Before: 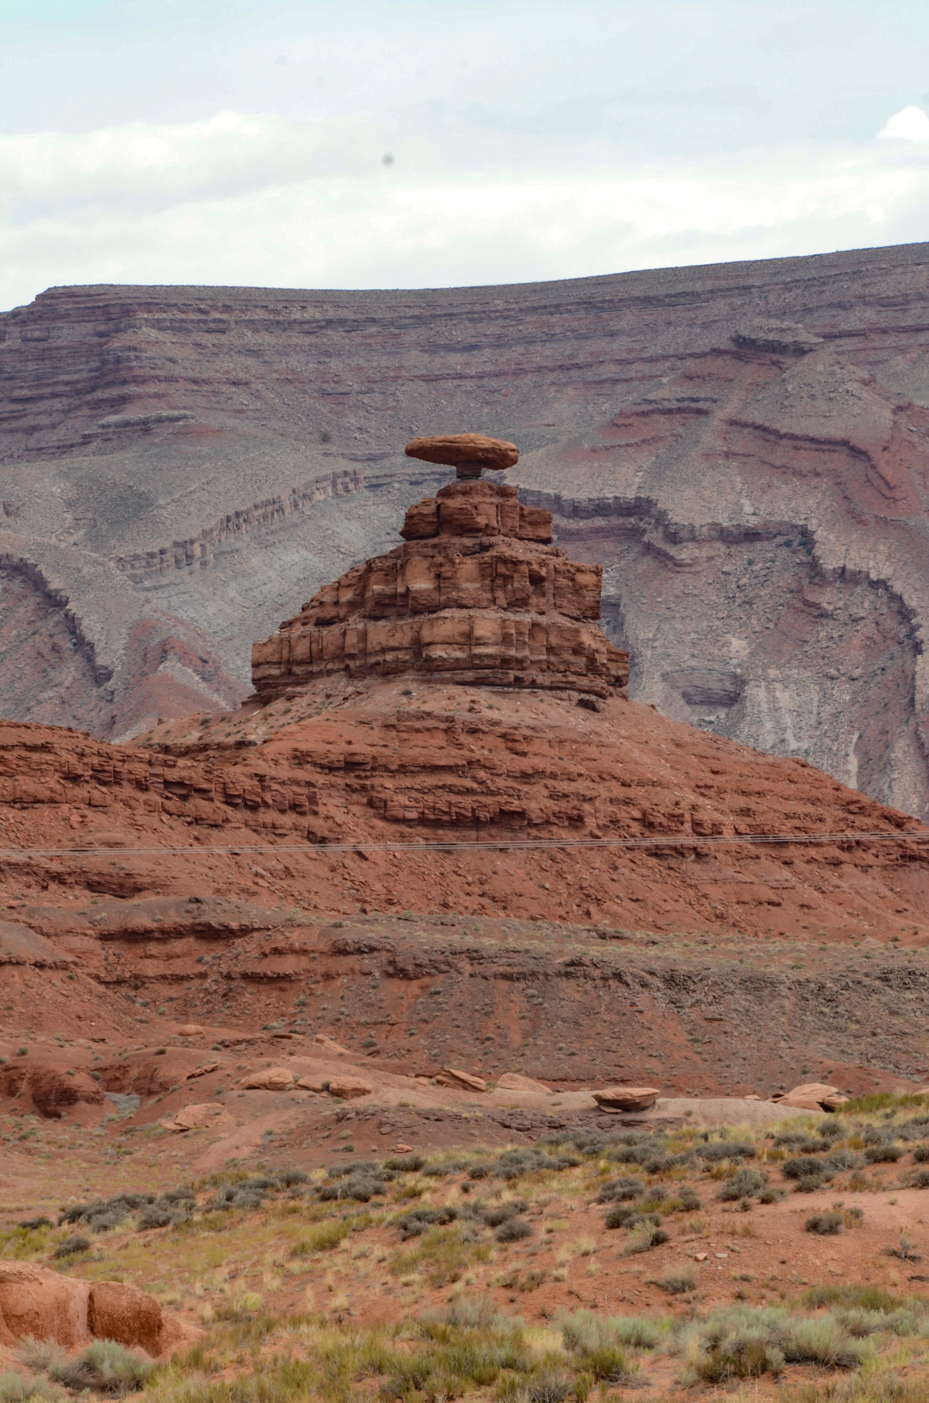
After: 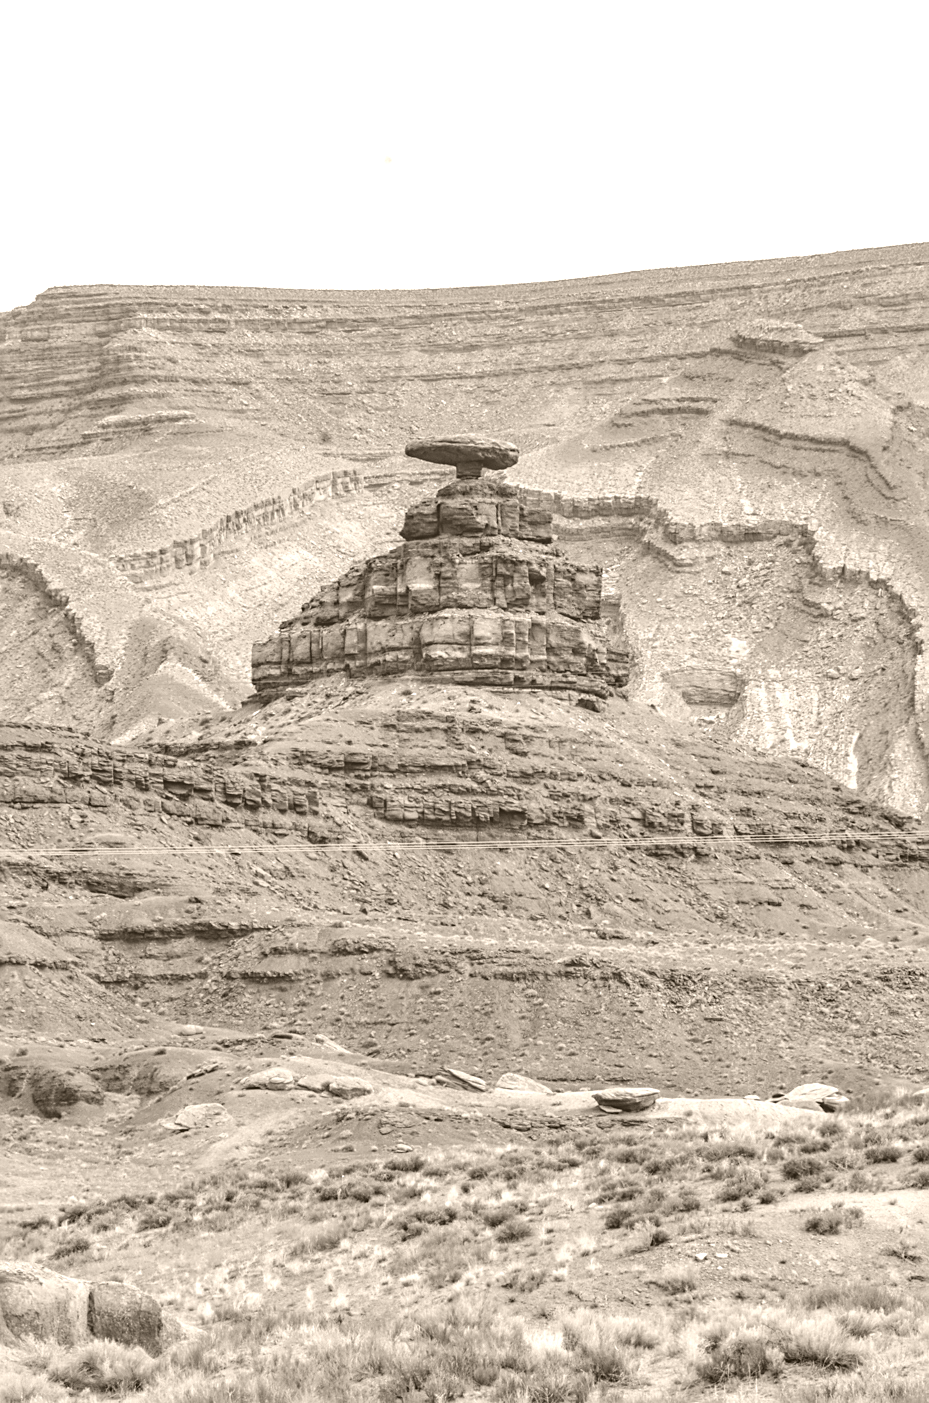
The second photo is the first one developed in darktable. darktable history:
shadows and highlights: shadows 20.55, highlights -20.99, soften with gaussian
contrast equalizer: y [[0.531, 0.548, 0.559, 0.557, 0.544, 0.527], [0.5 ×6], [0.5 ×6], [0 ×6], [0 ×6]]
sharpen: on, module defaults
white balance: red 0.766, blue 1.537
local contrast: on, module defaults
colorize: hue 34.49°, saturation 35.33%, source mix 100%, version 1
